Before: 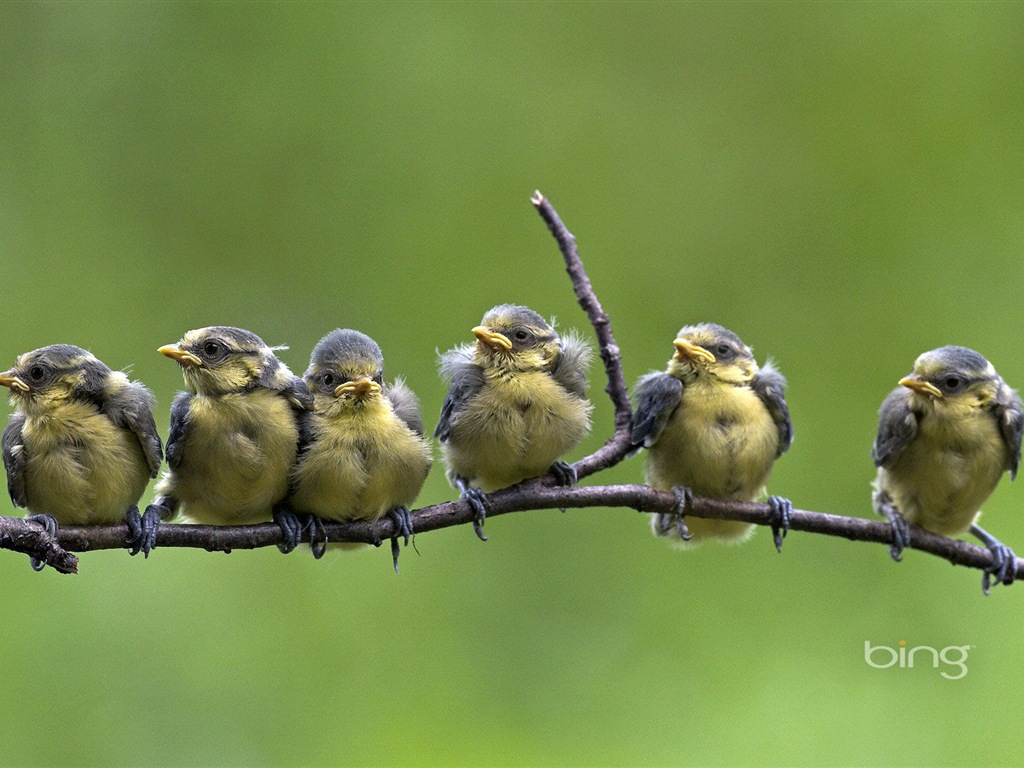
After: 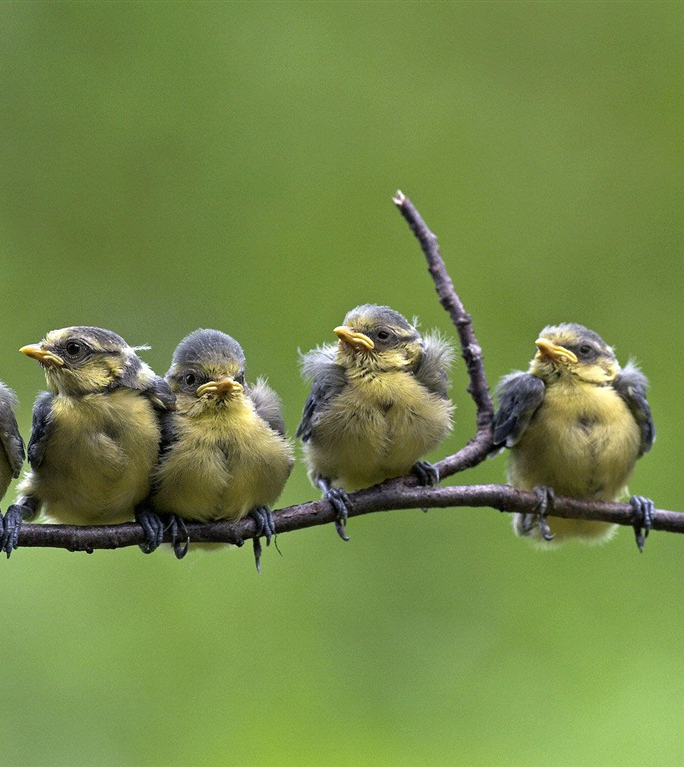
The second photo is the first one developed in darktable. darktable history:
crop and rotate: left 13.483%, right 19.687%
